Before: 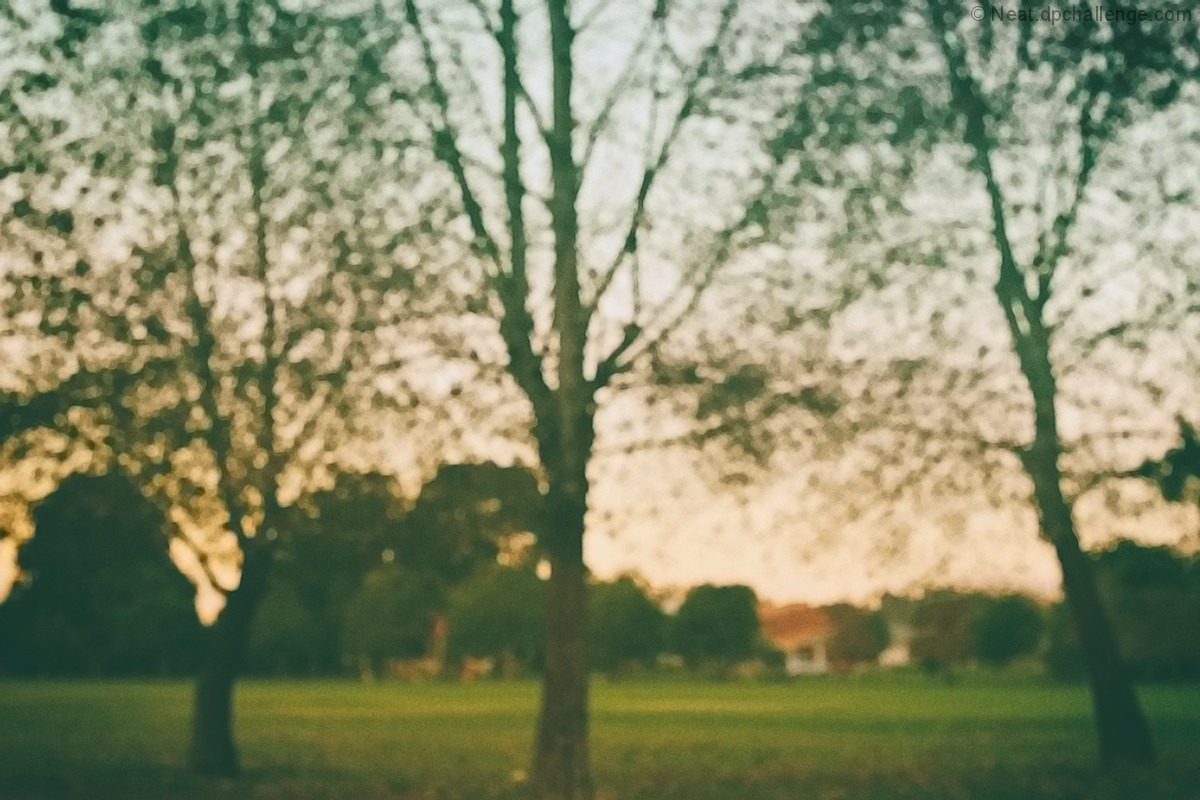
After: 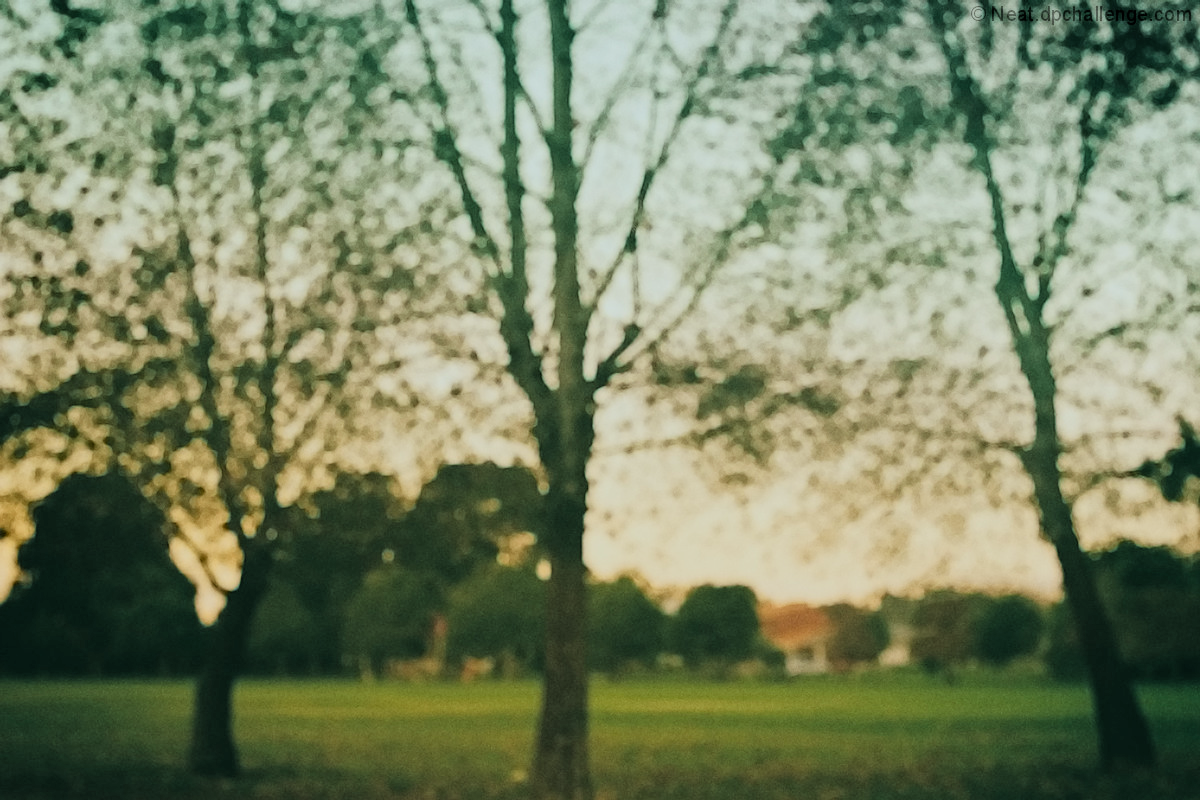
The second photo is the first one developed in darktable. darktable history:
filmic rgb: black relative exposure -3.85 EV, white relative exposure 3.48 EV, hardness 2.66, contrast 1.102, iterations of high-quality reconstruction 10
color correction: highlights a* -6.37, highlights b* 0.471
